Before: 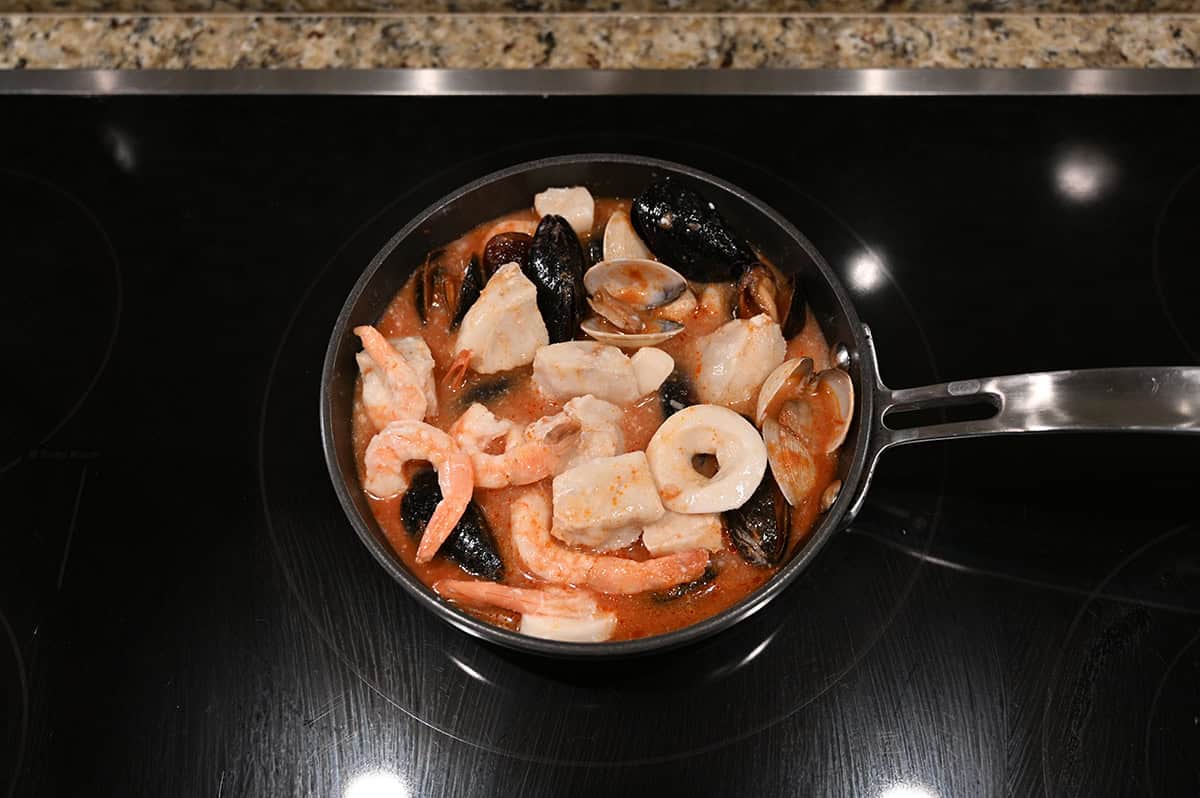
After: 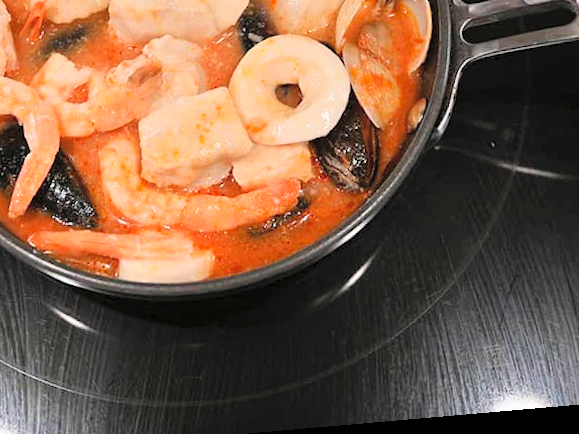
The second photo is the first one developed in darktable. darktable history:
color correction: saturation 1.34
crop: left 35.976%, top 45.819%, right 18.162%, bottom 5.807%
global tonemap: drago (0.7, 100)
rotate and perspective: rotation -4.98°, automatic cropping off
